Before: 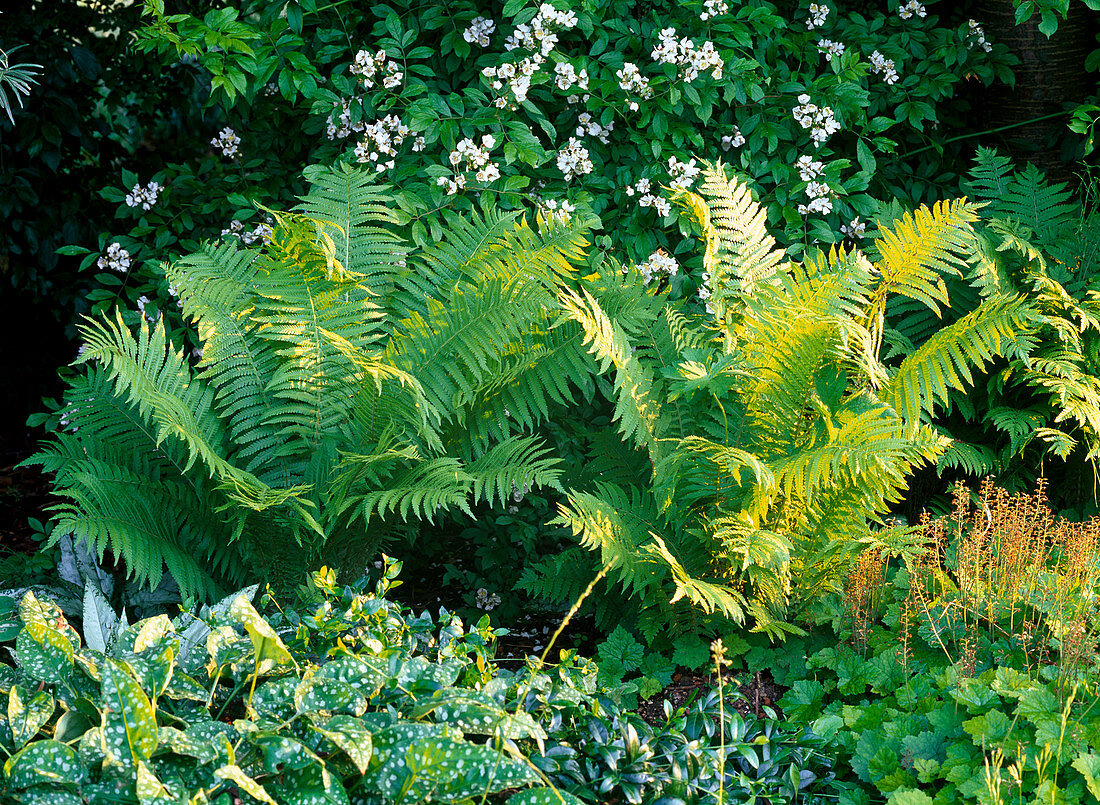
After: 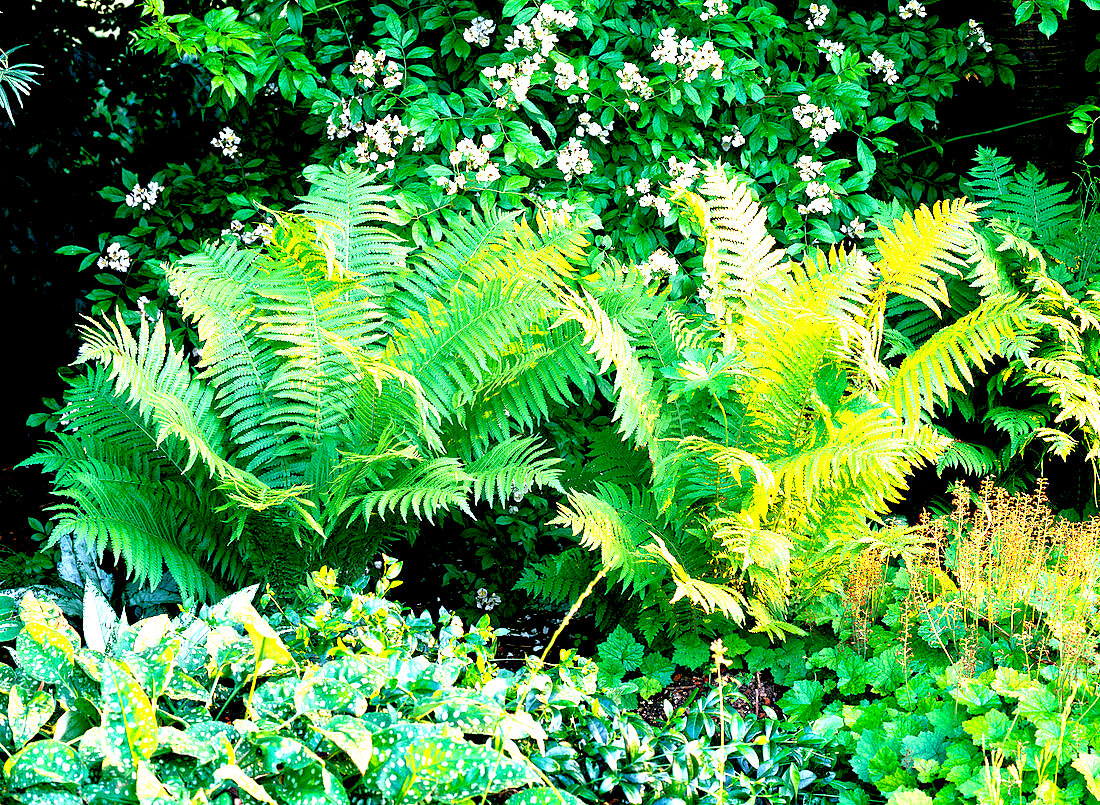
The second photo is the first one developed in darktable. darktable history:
exposure: black level correction 0.016, exposure 1.774 EV, compensate highlight preservation false
